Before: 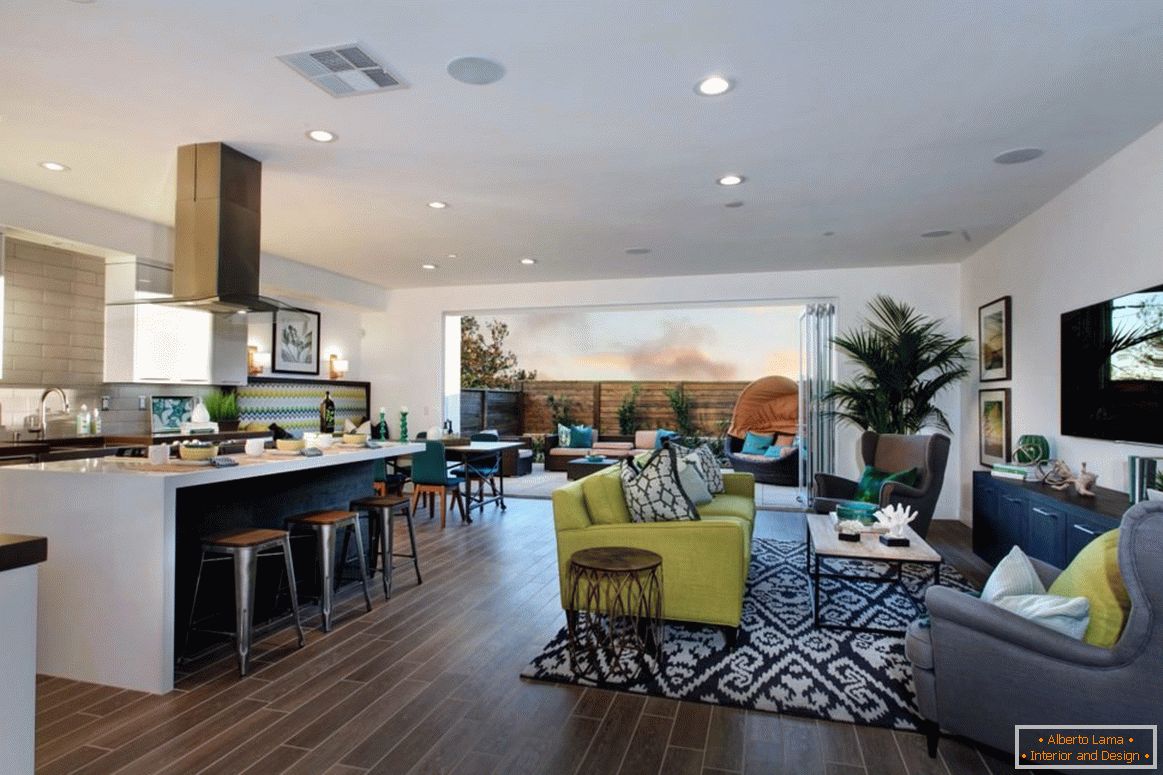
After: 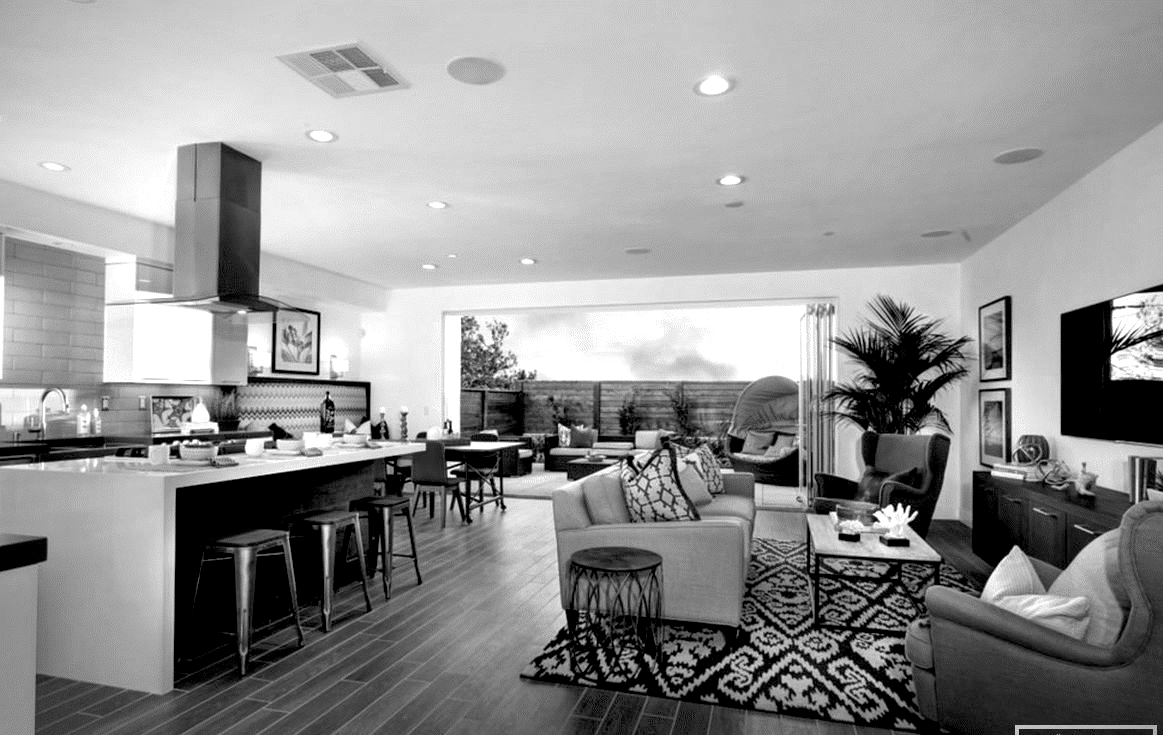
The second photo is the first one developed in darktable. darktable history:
exposure: black level correction 0.012, exposure 0.7 EV, compensate exposure bias true, compensate highlight preservation false
color calibration: output R [0.972, 0.068, -0.094, 0], output G [-0.178, 1.216, -0.086, 0], output B [0.095, -0.136, 0.98, 0], illuminant custom, x 0.371, y 0.381, temperature 4283.16 K
crop and rotate: top 0%, bottom 5.097%
vibrance: on, module defaults
vignetting: on, module defaults
base curve: curves: ch0 [(0, 0) (0.472, 0.455) (1, 1)], preserve colors none
monochrome: a -11.7, b 1.62, size 0.5, highlights 0.38
